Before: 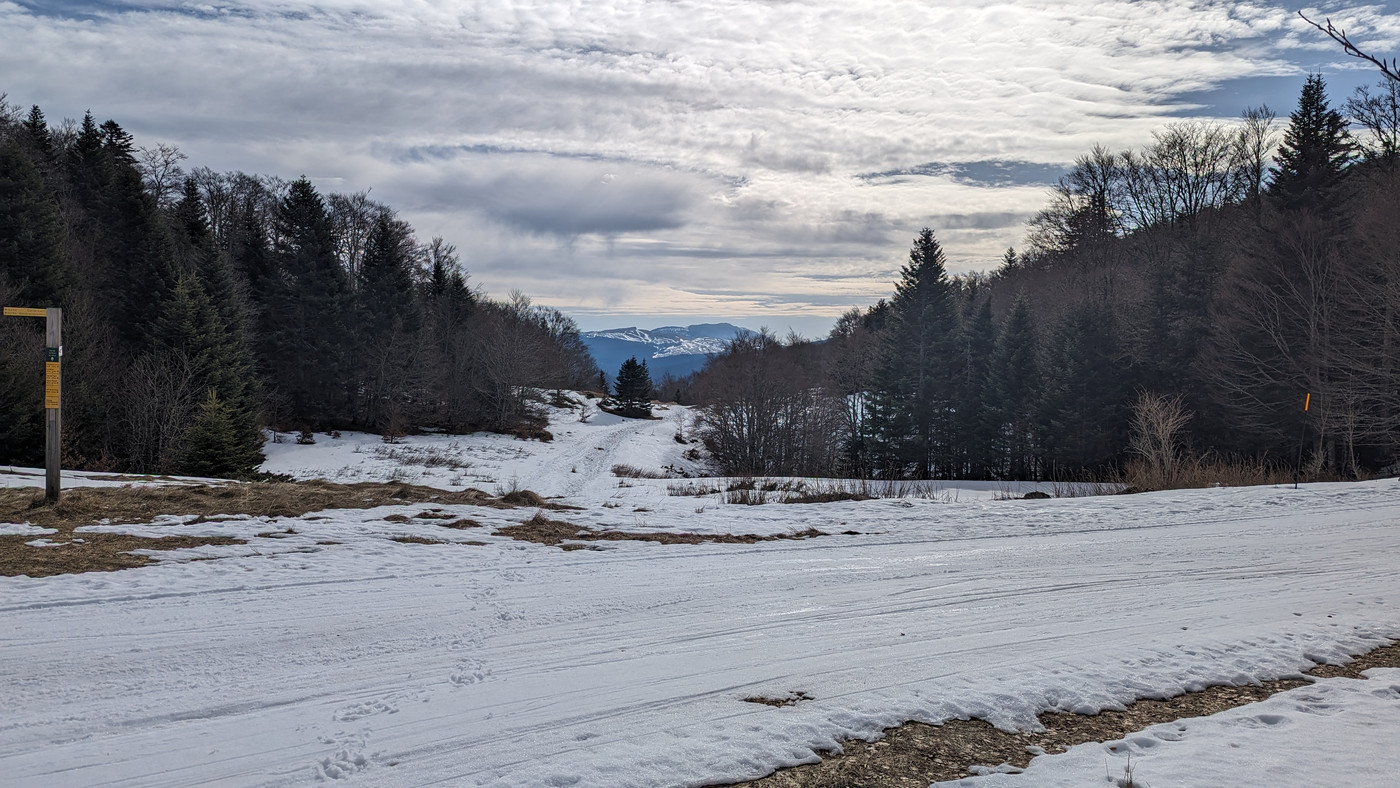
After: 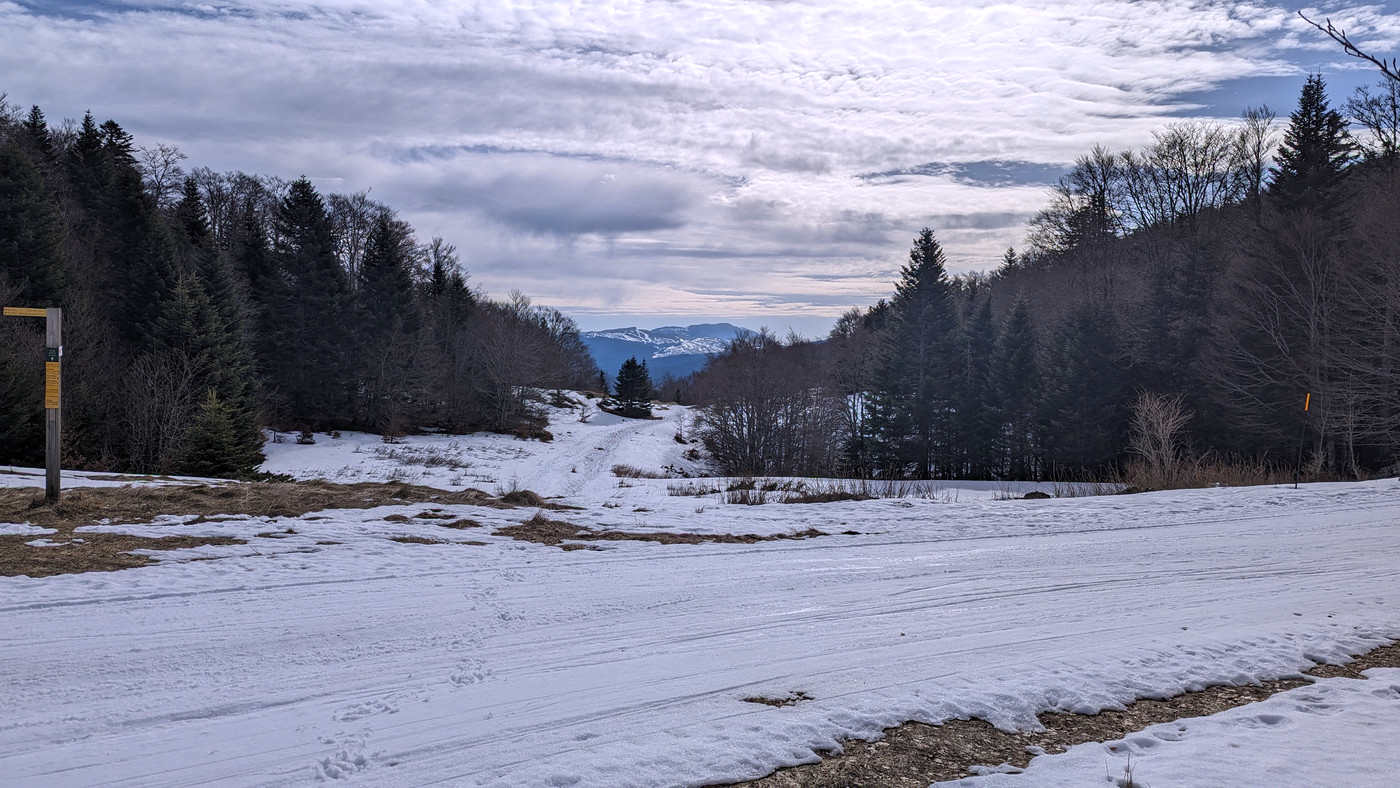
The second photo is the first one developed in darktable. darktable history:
color contrast: green-magenta contrast 0.96
white balance: red 1.004, blue 1.096
